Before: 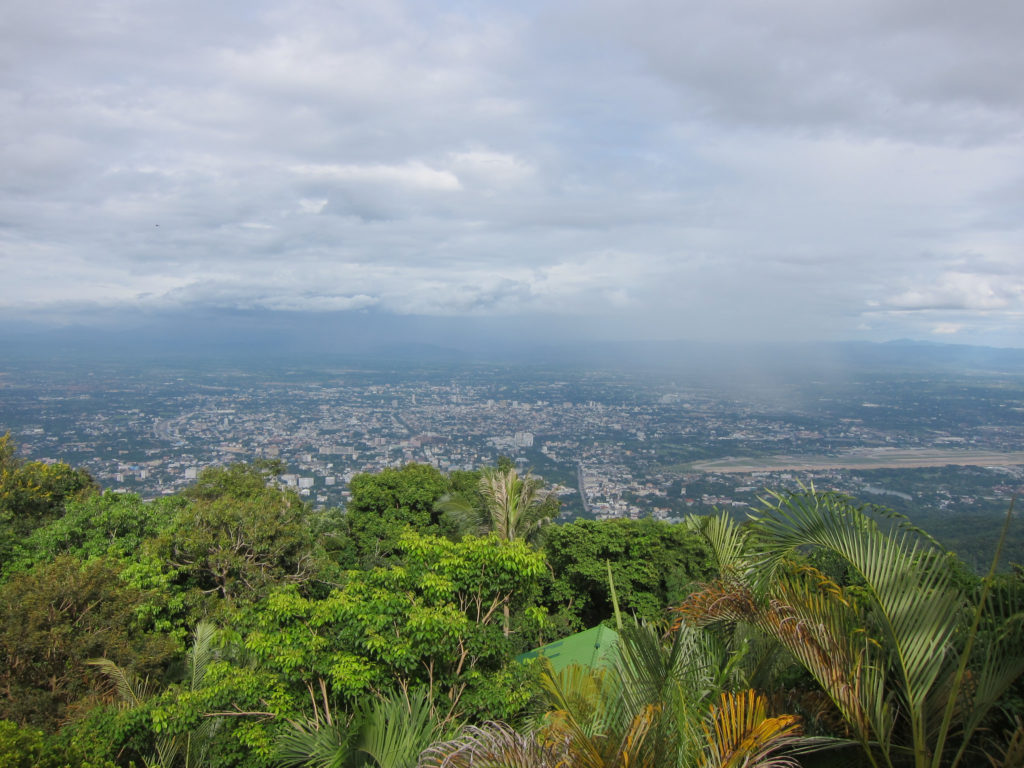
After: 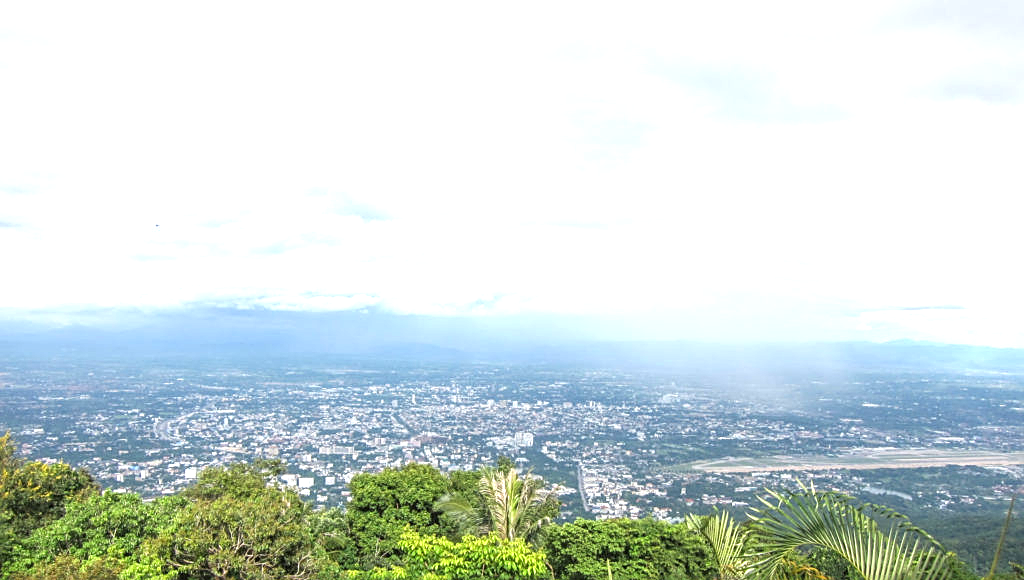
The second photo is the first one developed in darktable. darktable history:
crop: bottom 24.393%
exposure: black level correction 0, exposure 1.199 EV, compensate highlight preservation false
local contrast: detail 130%
sharpen: on, module defaults
